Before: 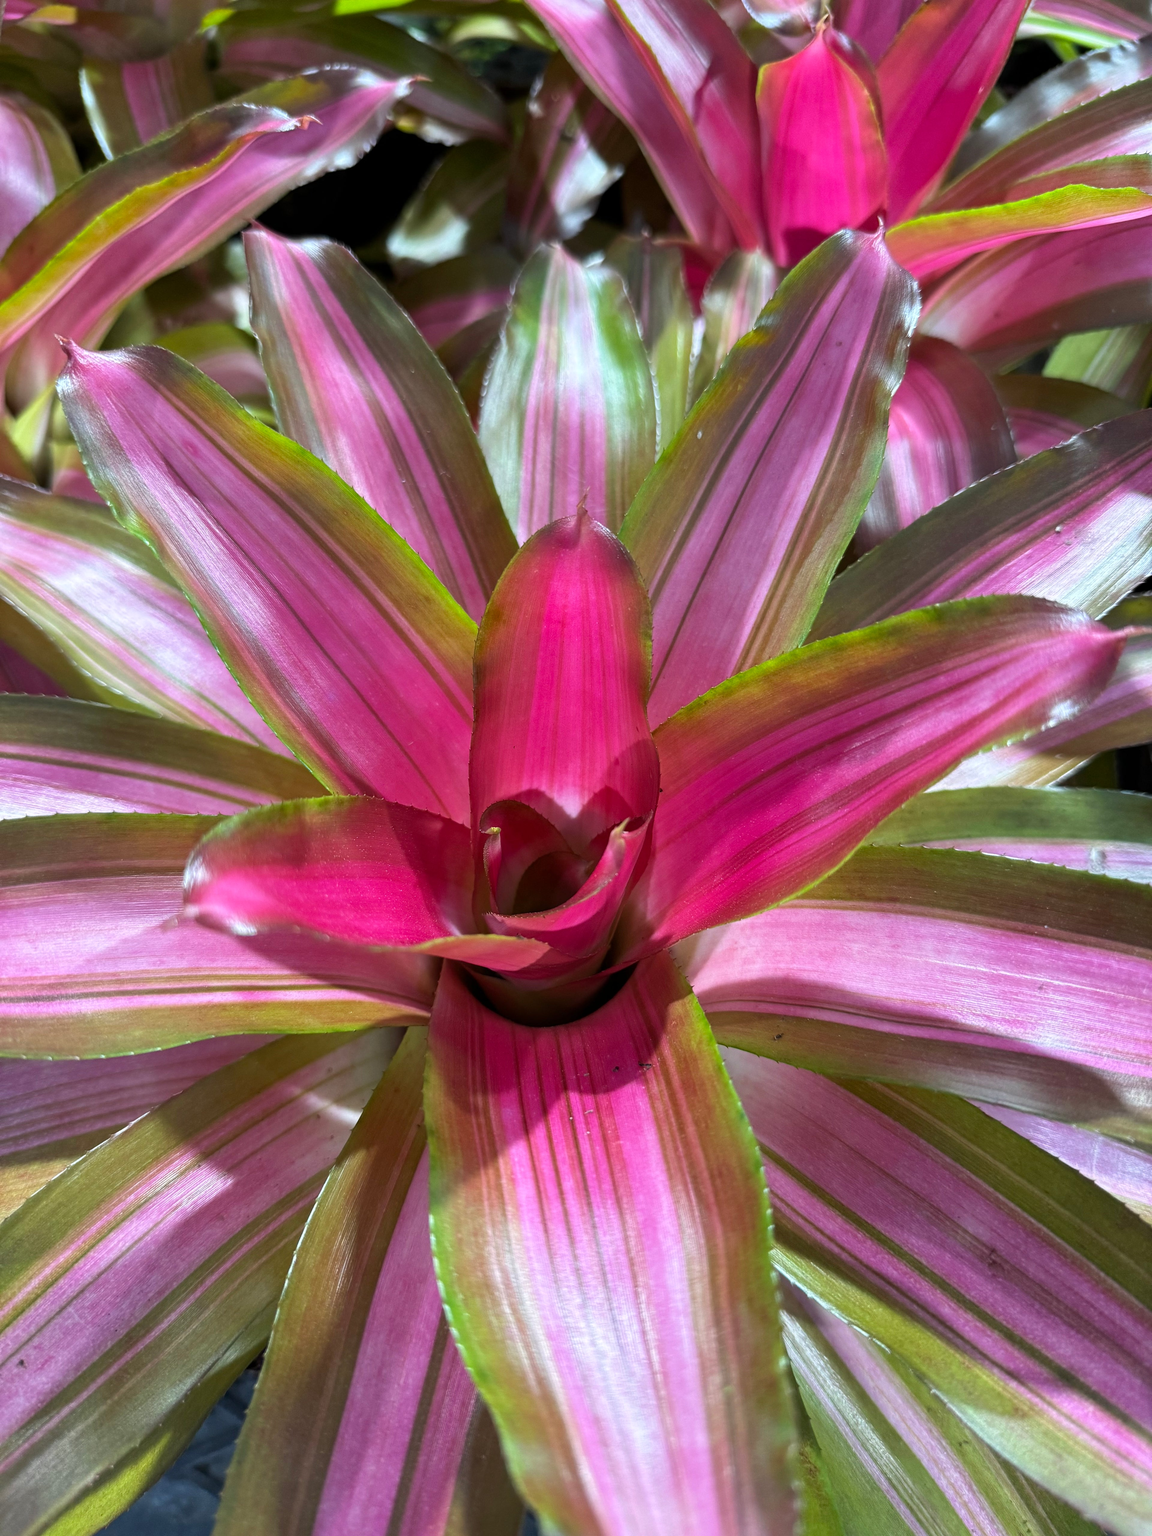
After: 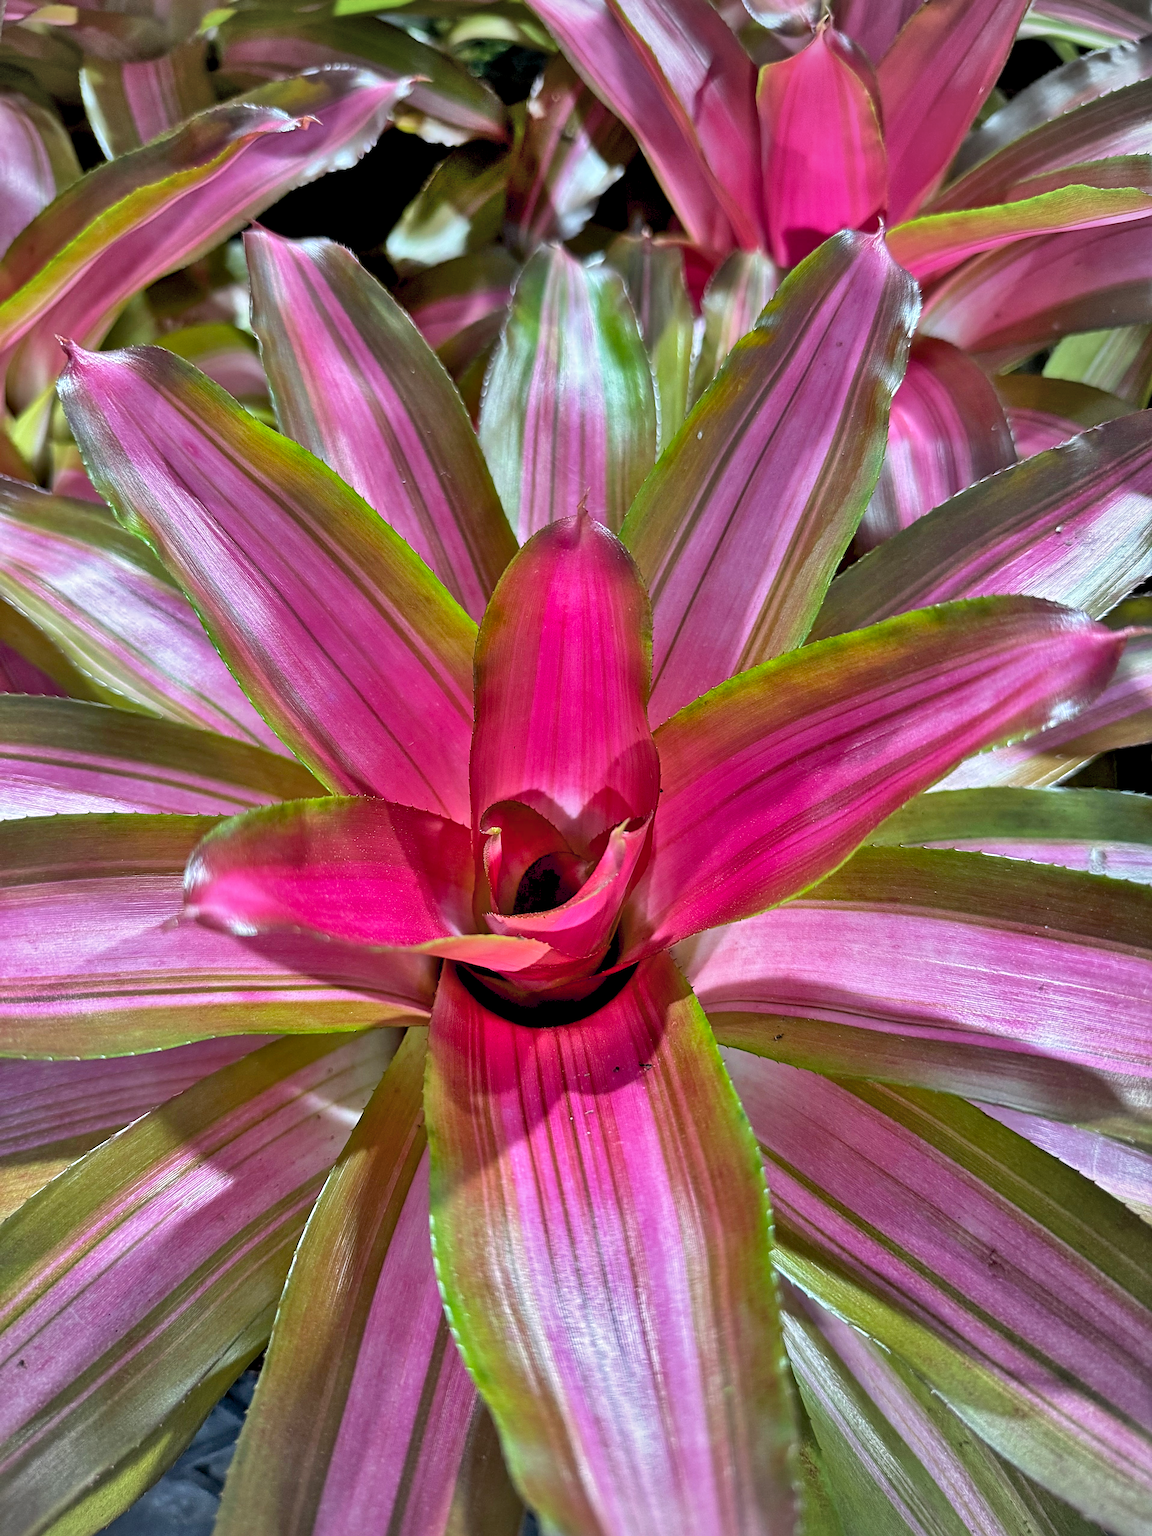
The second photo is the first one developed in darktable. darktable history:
sharpen: radius 3.986
shadows and highlights: shadows 74.58, highlights -61.13, soften with gaussian
color balance rgb: global offset › luminance -0.85%, perceptual saturation grading › global saturation -0.023%, global vibrance 16.779%, saturation formula JzAzBz (2021)
vignetting: brightness -0.2, center (-0.149, 0.02), unbound false
